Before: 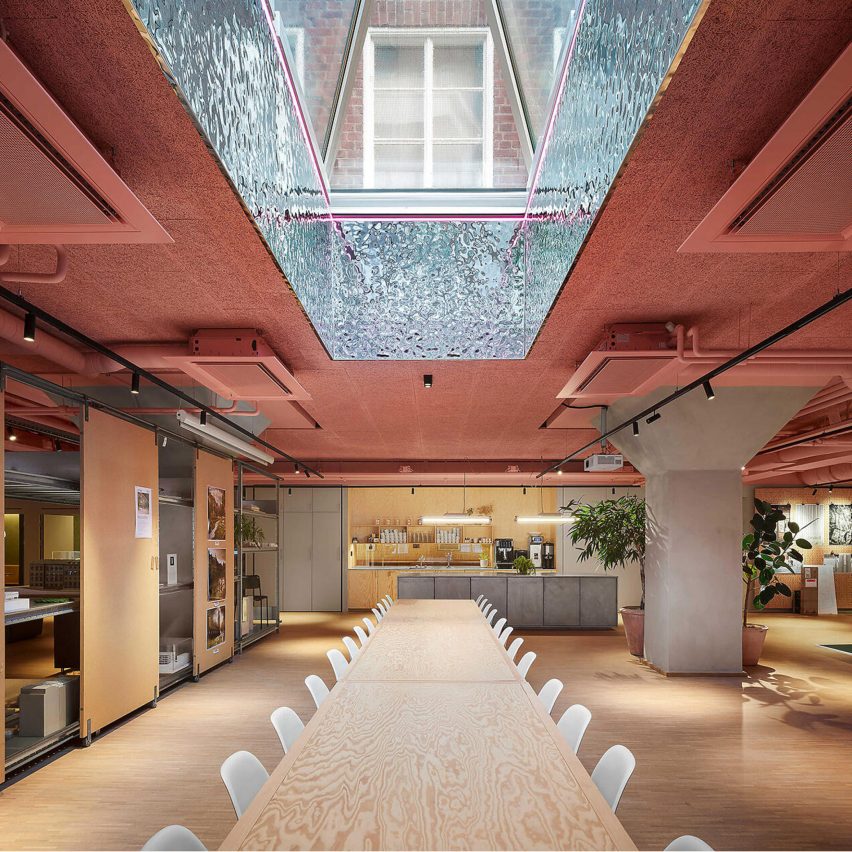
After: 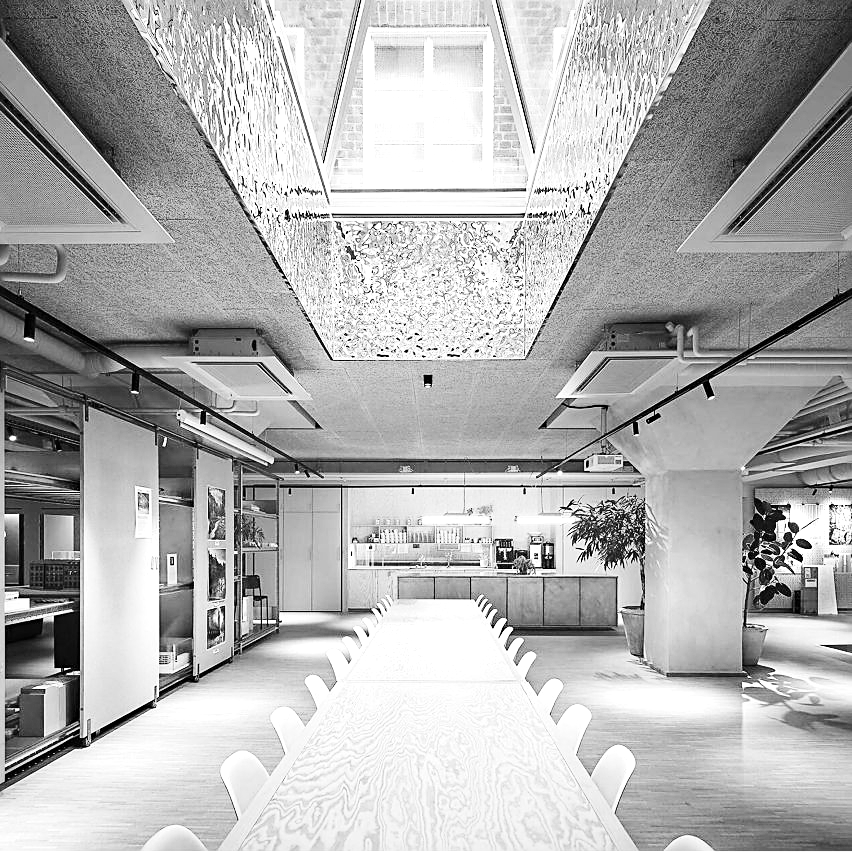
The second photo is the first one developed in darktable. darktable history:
haze removal: compatibility mode true, adaptive false
exposure: black level correction 0, exposure 0.7 EV, compensate exposure bias true, compensate highlight preservation false
color calibration: output R [1.063, -0.012, -0.003, 0], output G [0, 1.022, 0.021, 0], output B [-0.079, 0.047, 1, 0], illuminant custom, x 0.389, y 0.387, temperature 3838.64 K
base curve: curves: ch0 [(0, 0) (0.032, 0.025) (0.121, 0.166) (0.206, 0.329) (0.605, 0.79) (1, 1)], preserve colors none
monochrome: on, module defaults
sharpen: amount 0.6
